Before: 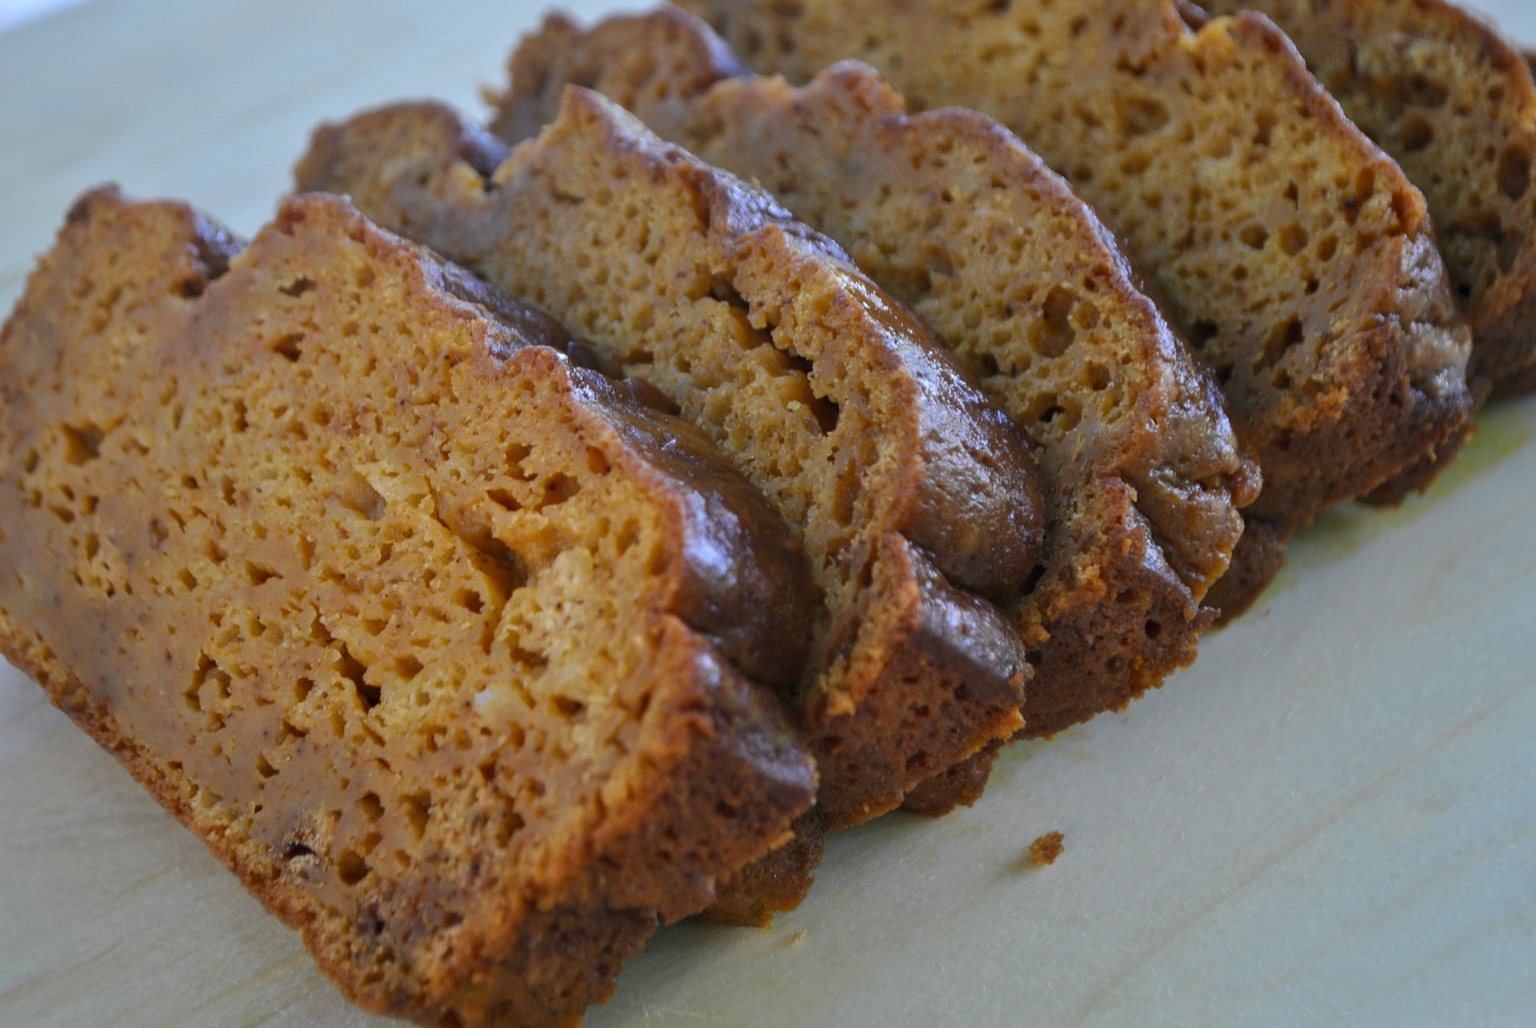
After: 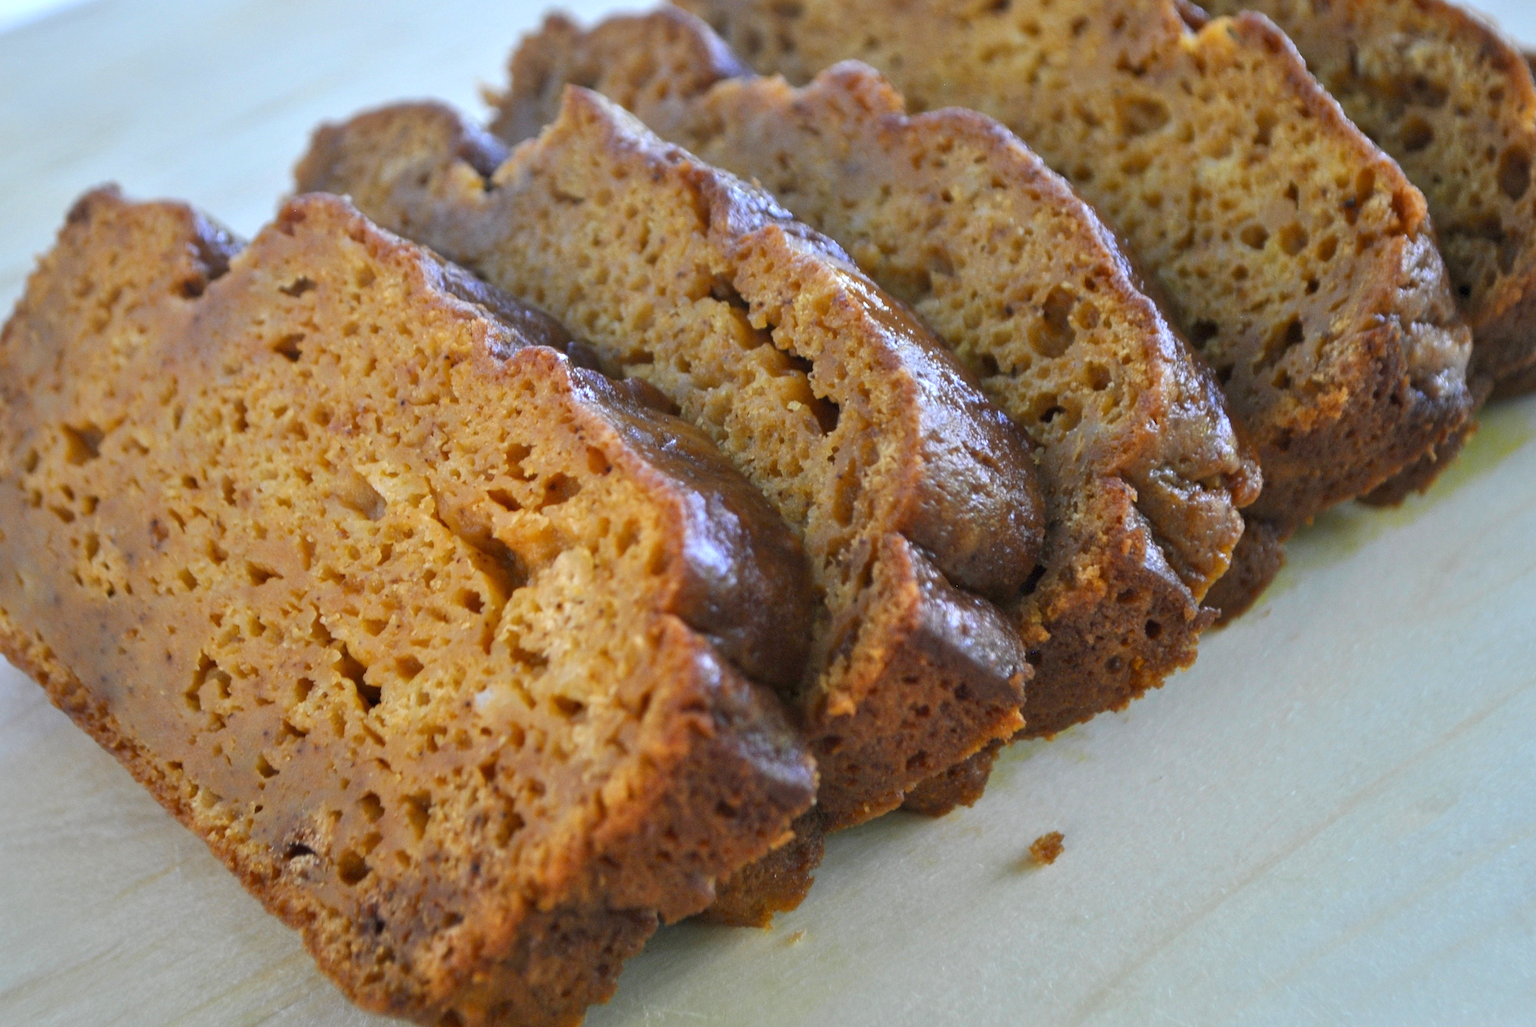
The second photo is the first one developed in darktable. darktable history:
exposure: exposure 0.559 EV, compensate exposure bias true, compensate highlight preservation false
